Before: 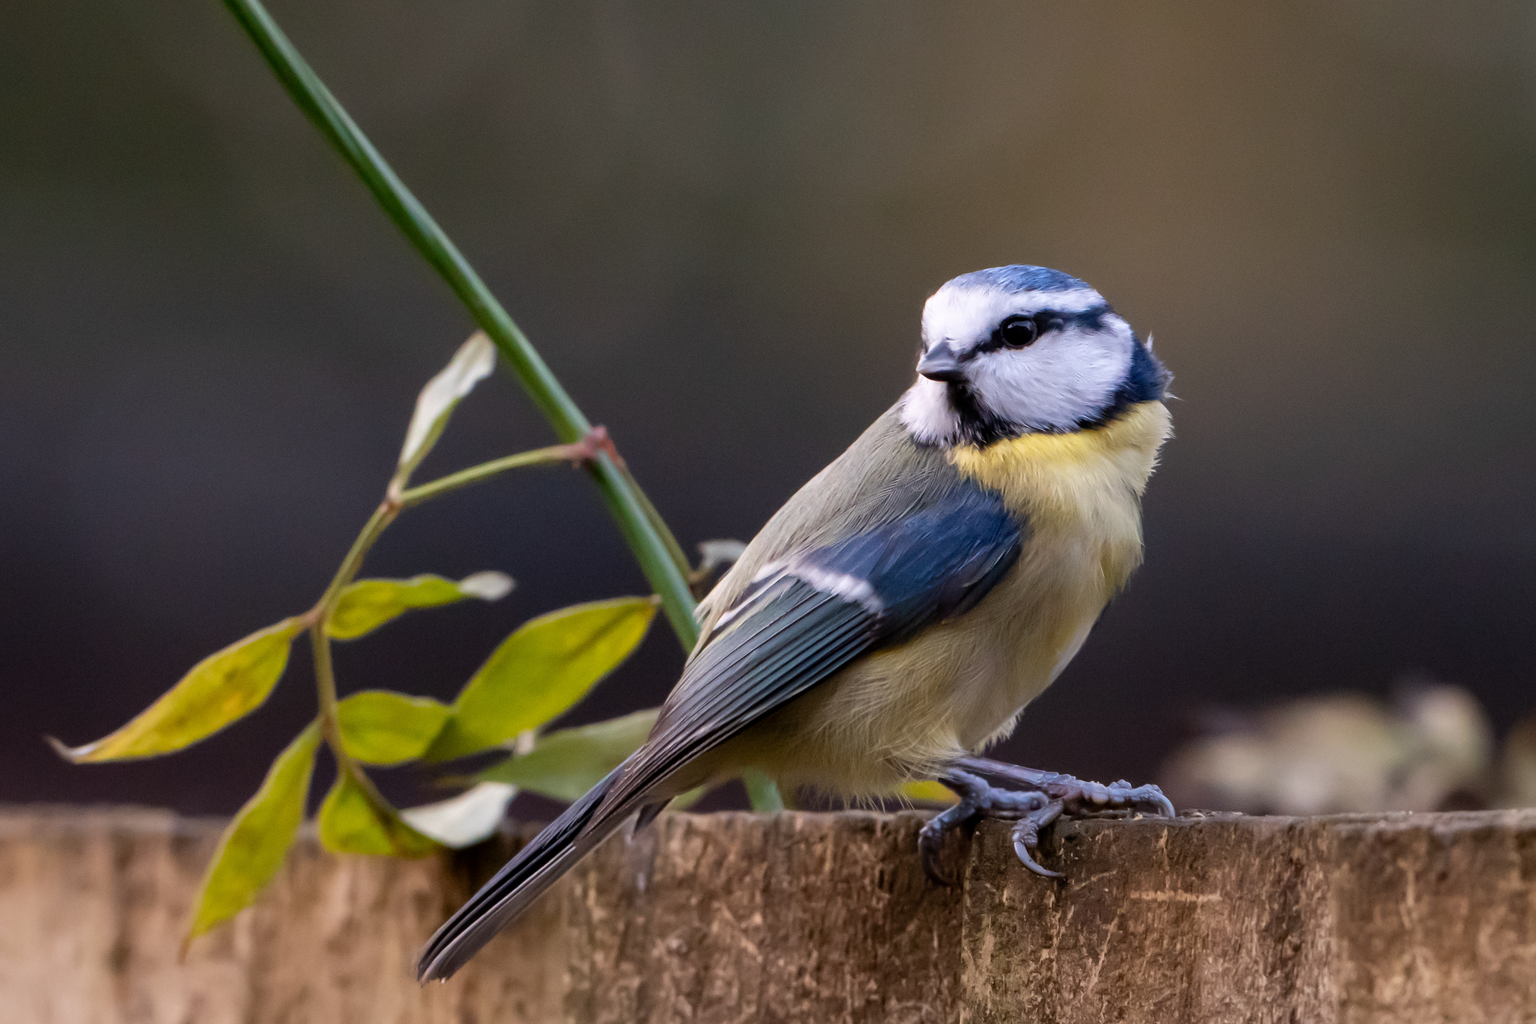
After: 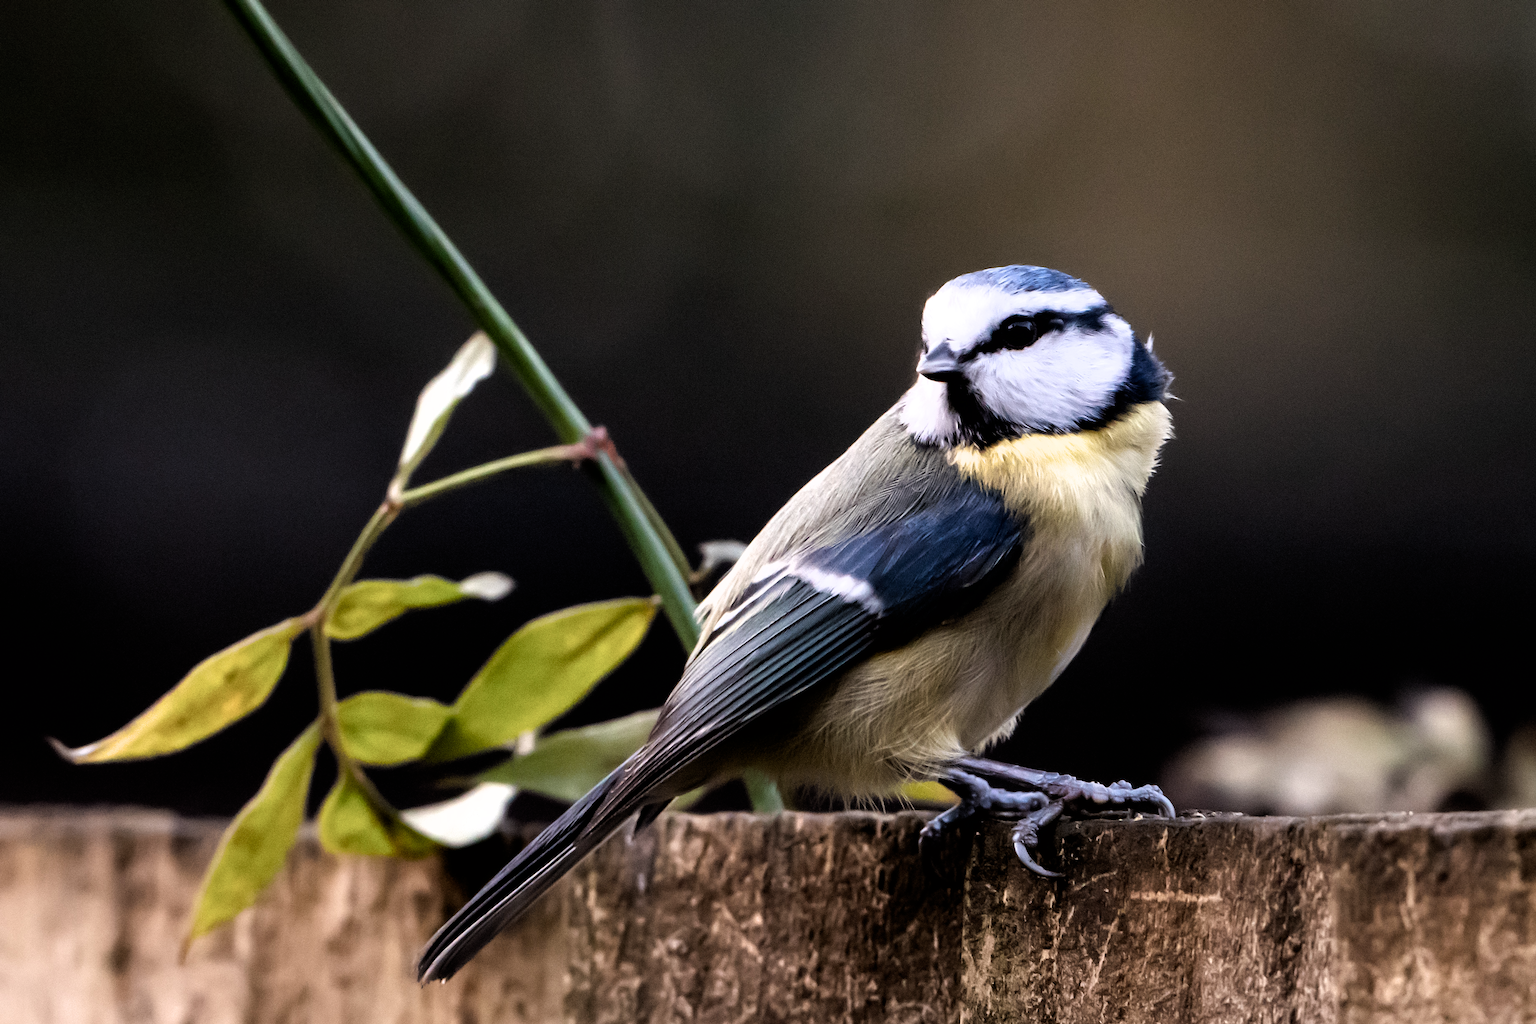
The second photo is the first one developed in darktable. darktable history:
filmic rgb: black relative exposure -8.28 EV, white relative exposure 2.24 EV, hardness 7.17, latitude 85.19%, contrast 1.696, highlights saturation mix -3.38%, shadows ↔ highlights balance -2.73%
